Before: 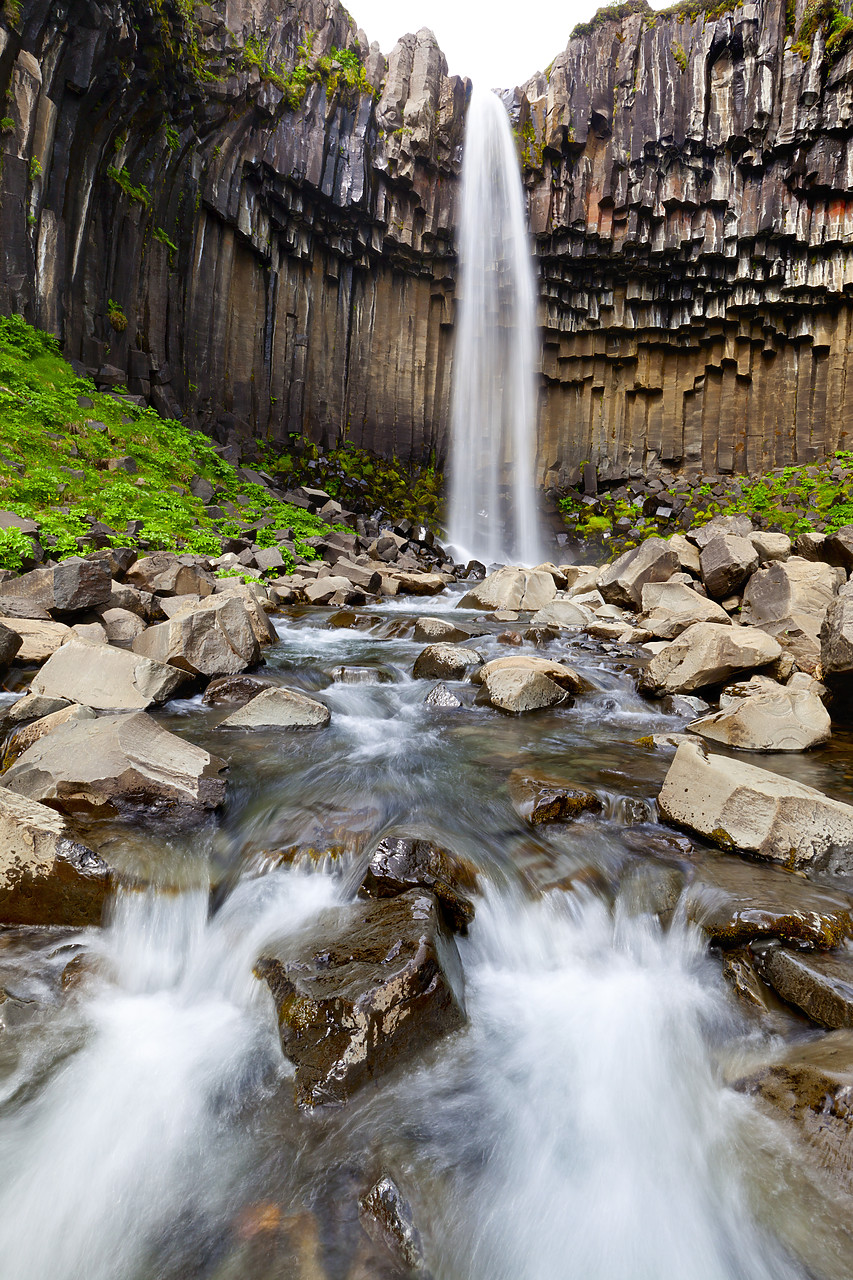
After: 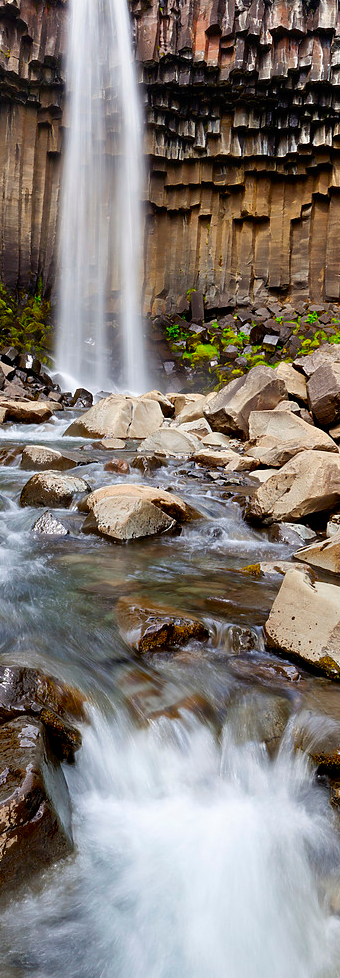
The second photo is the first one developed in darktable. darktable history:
crop: left 46.163%, top 13.488%, right 13.975%, bottom 10.076%
